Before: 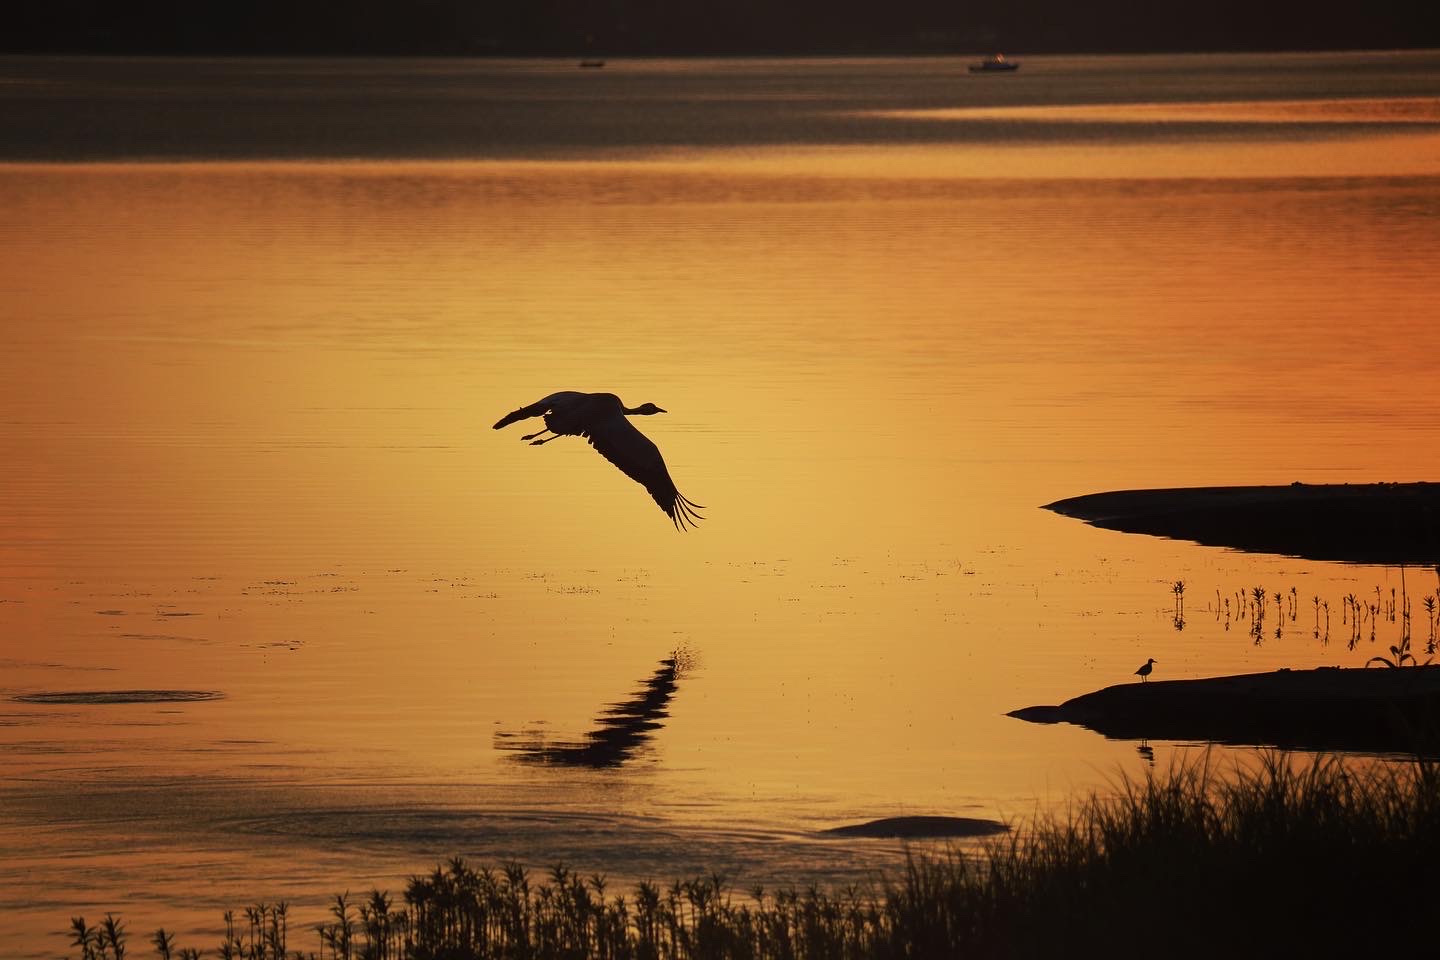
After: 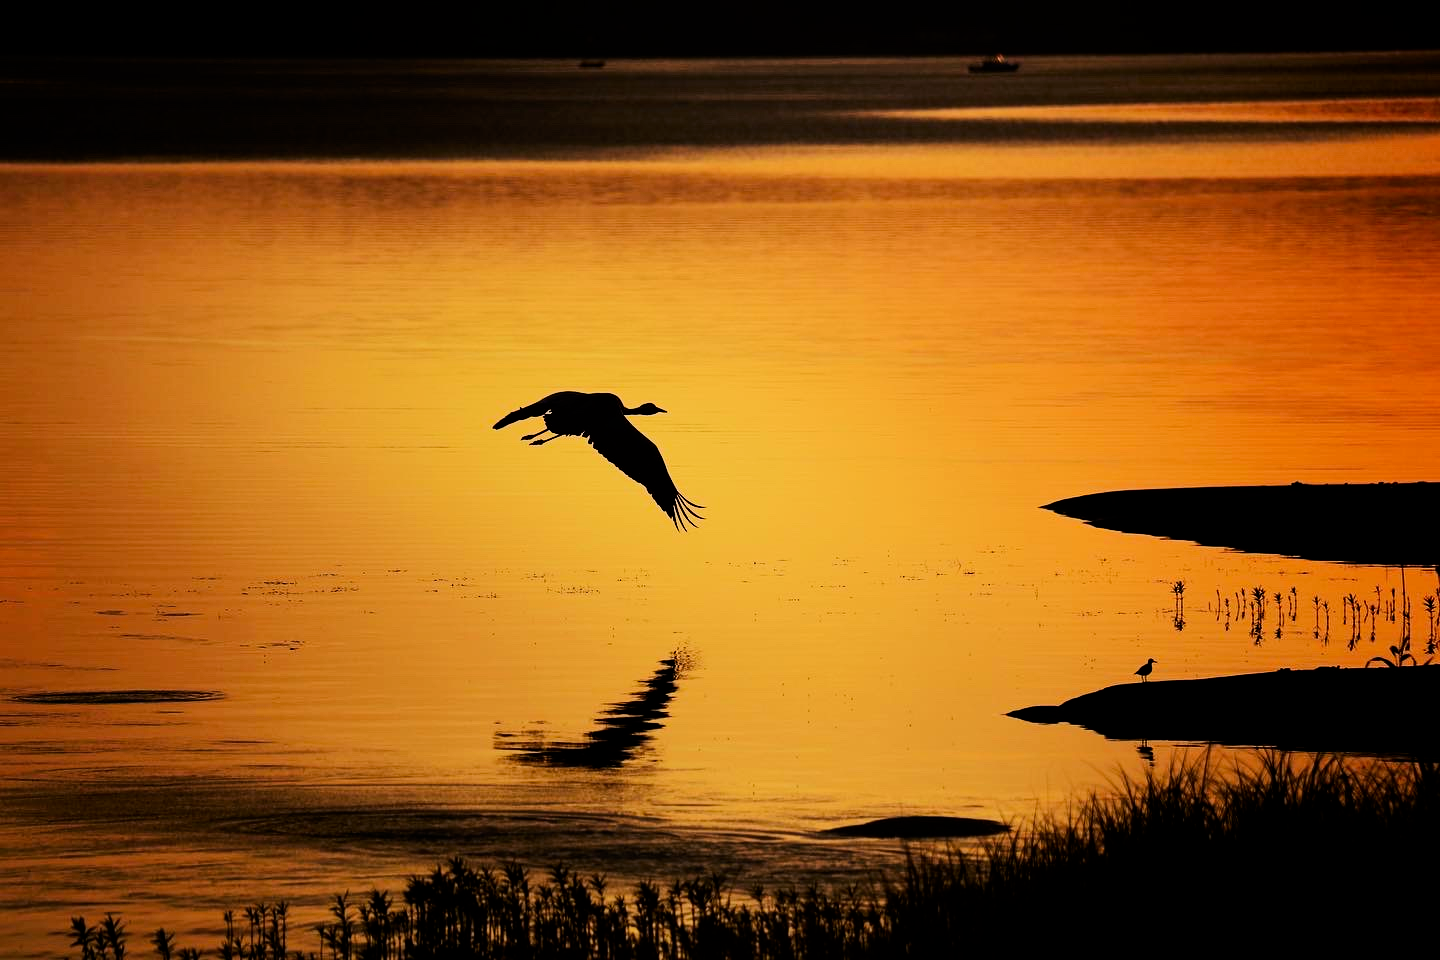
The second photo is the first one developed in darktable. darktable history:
filmic rgb: black relative exposure -5 EV, hardness 2.88, contrast 1.3, highlights saturation mix -30%
contrast brightness saturation: contrast 0.16, saturation 0.32
